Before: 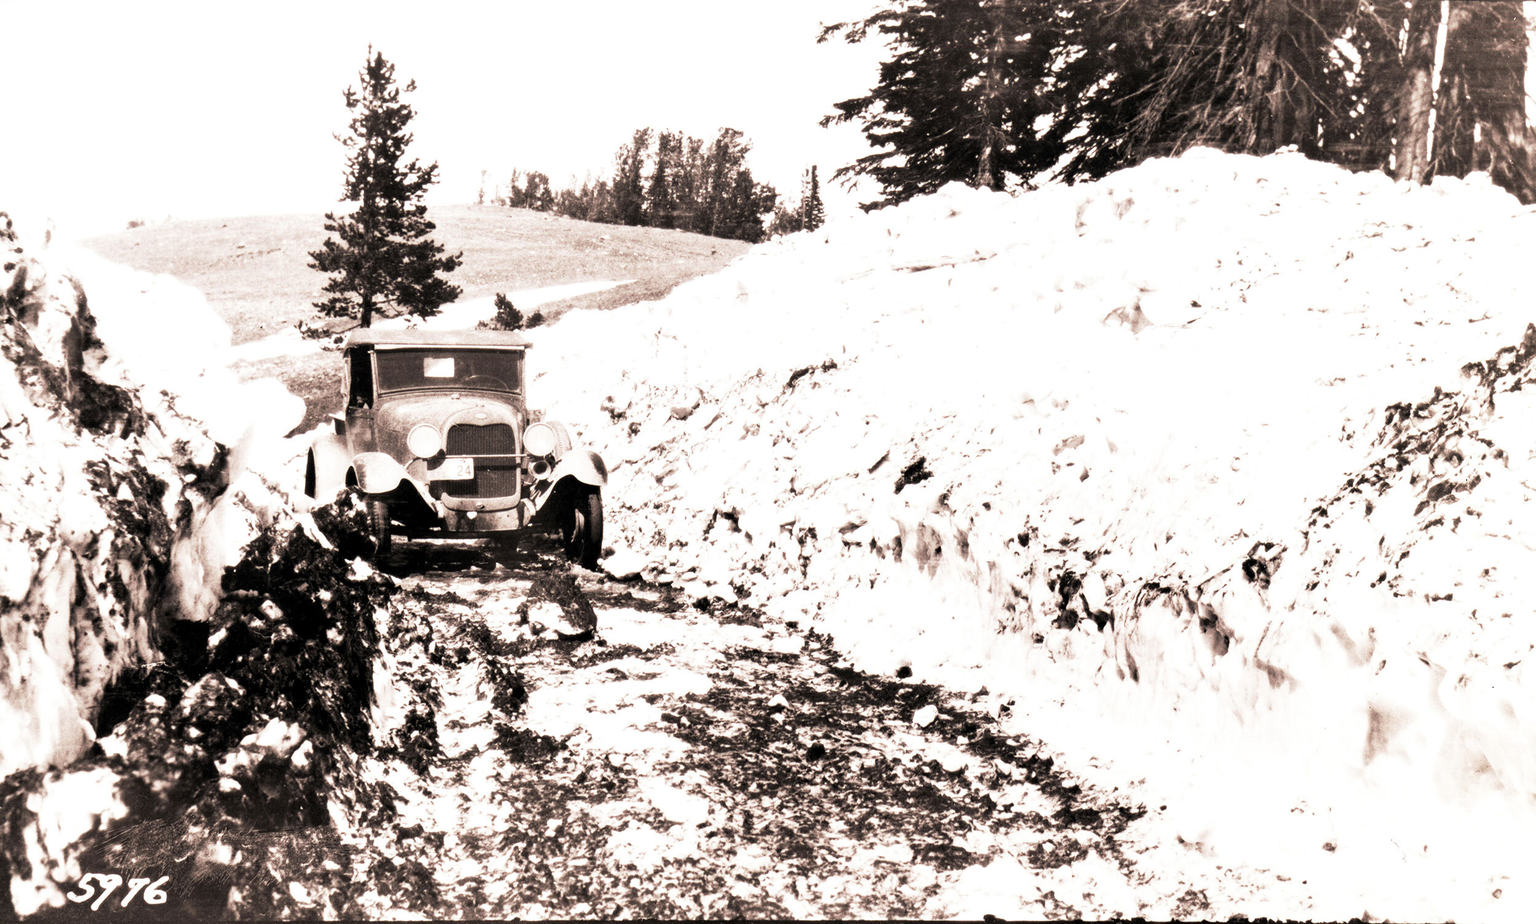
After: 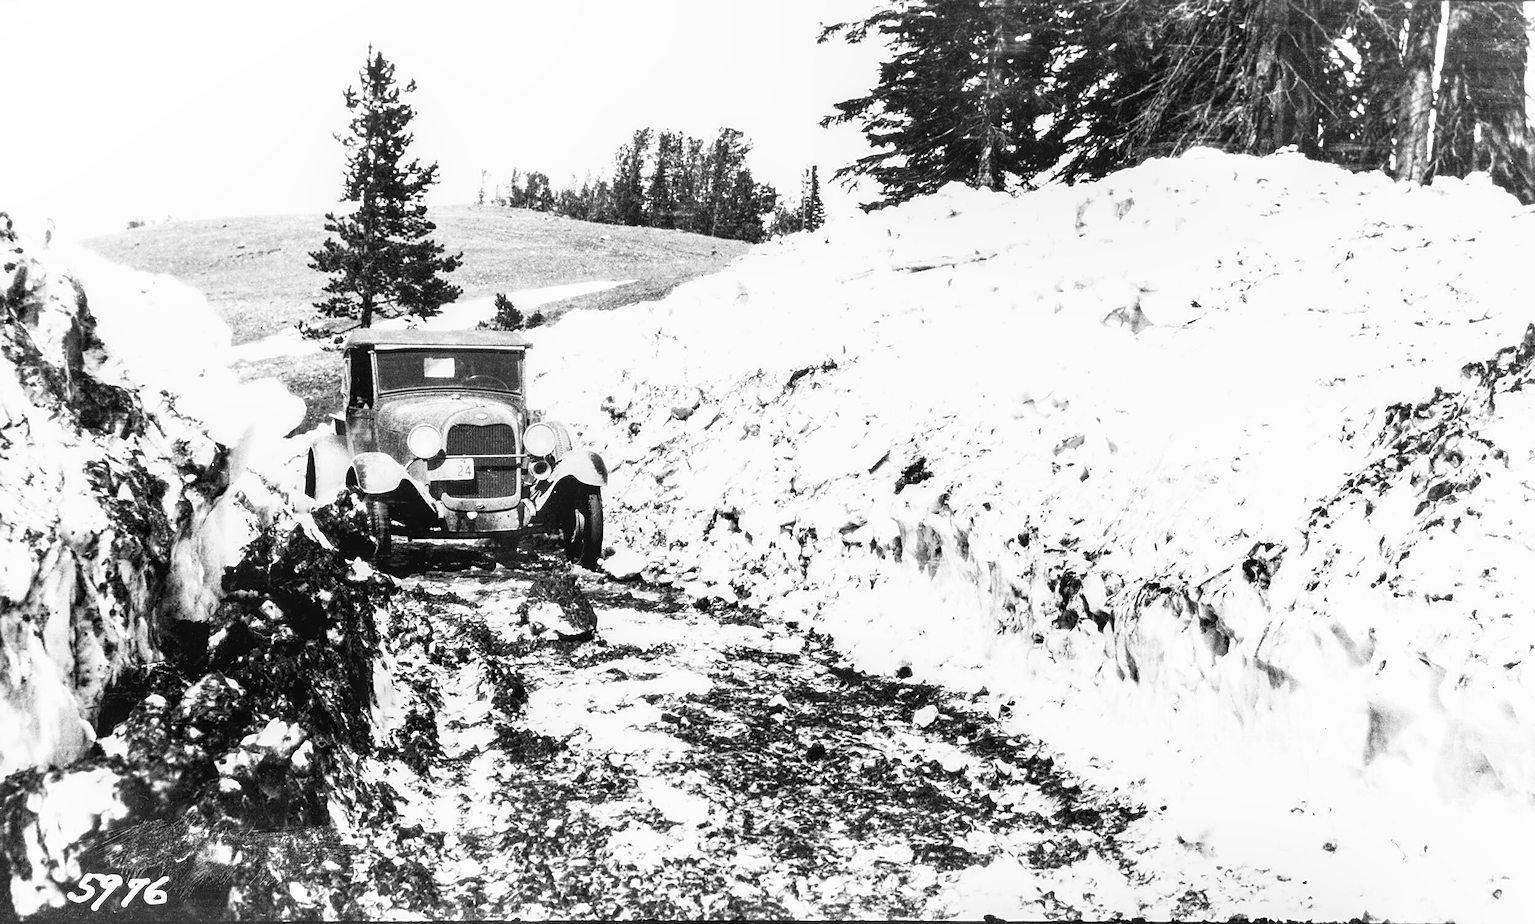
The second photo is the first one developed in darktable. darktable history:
color contrast: green-magenta contrast 0, blue-yellow contrast 0
local contrast: on, module defaults
sharpen: on, module defaults
